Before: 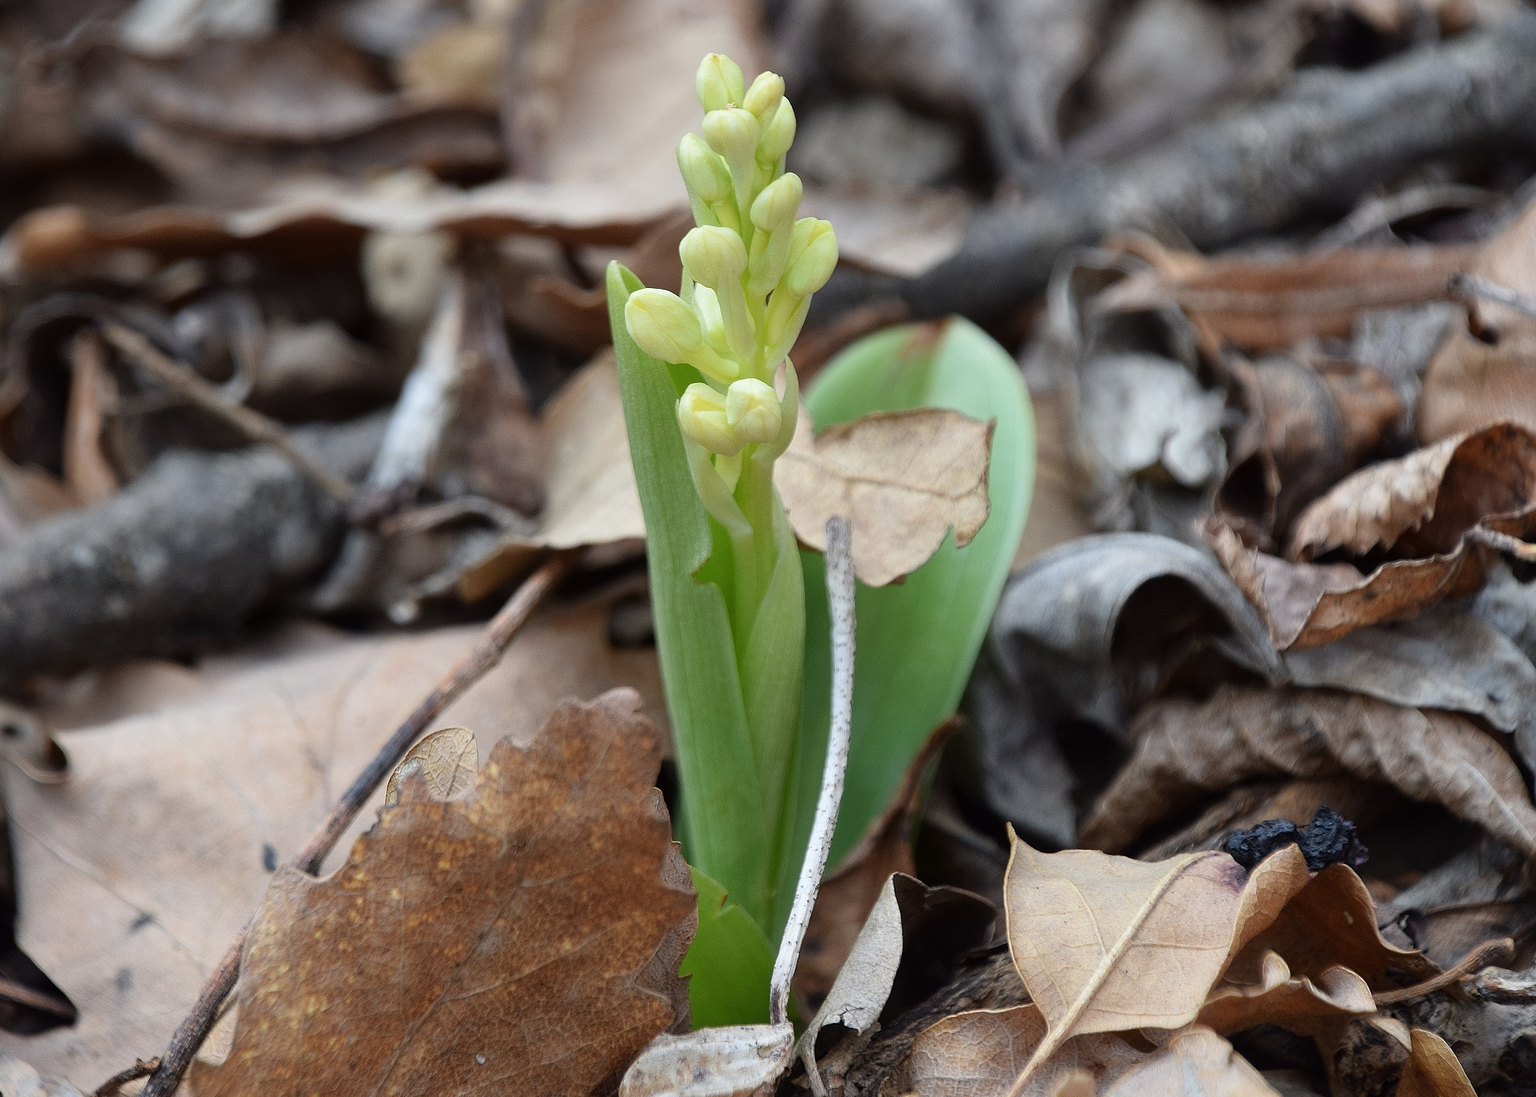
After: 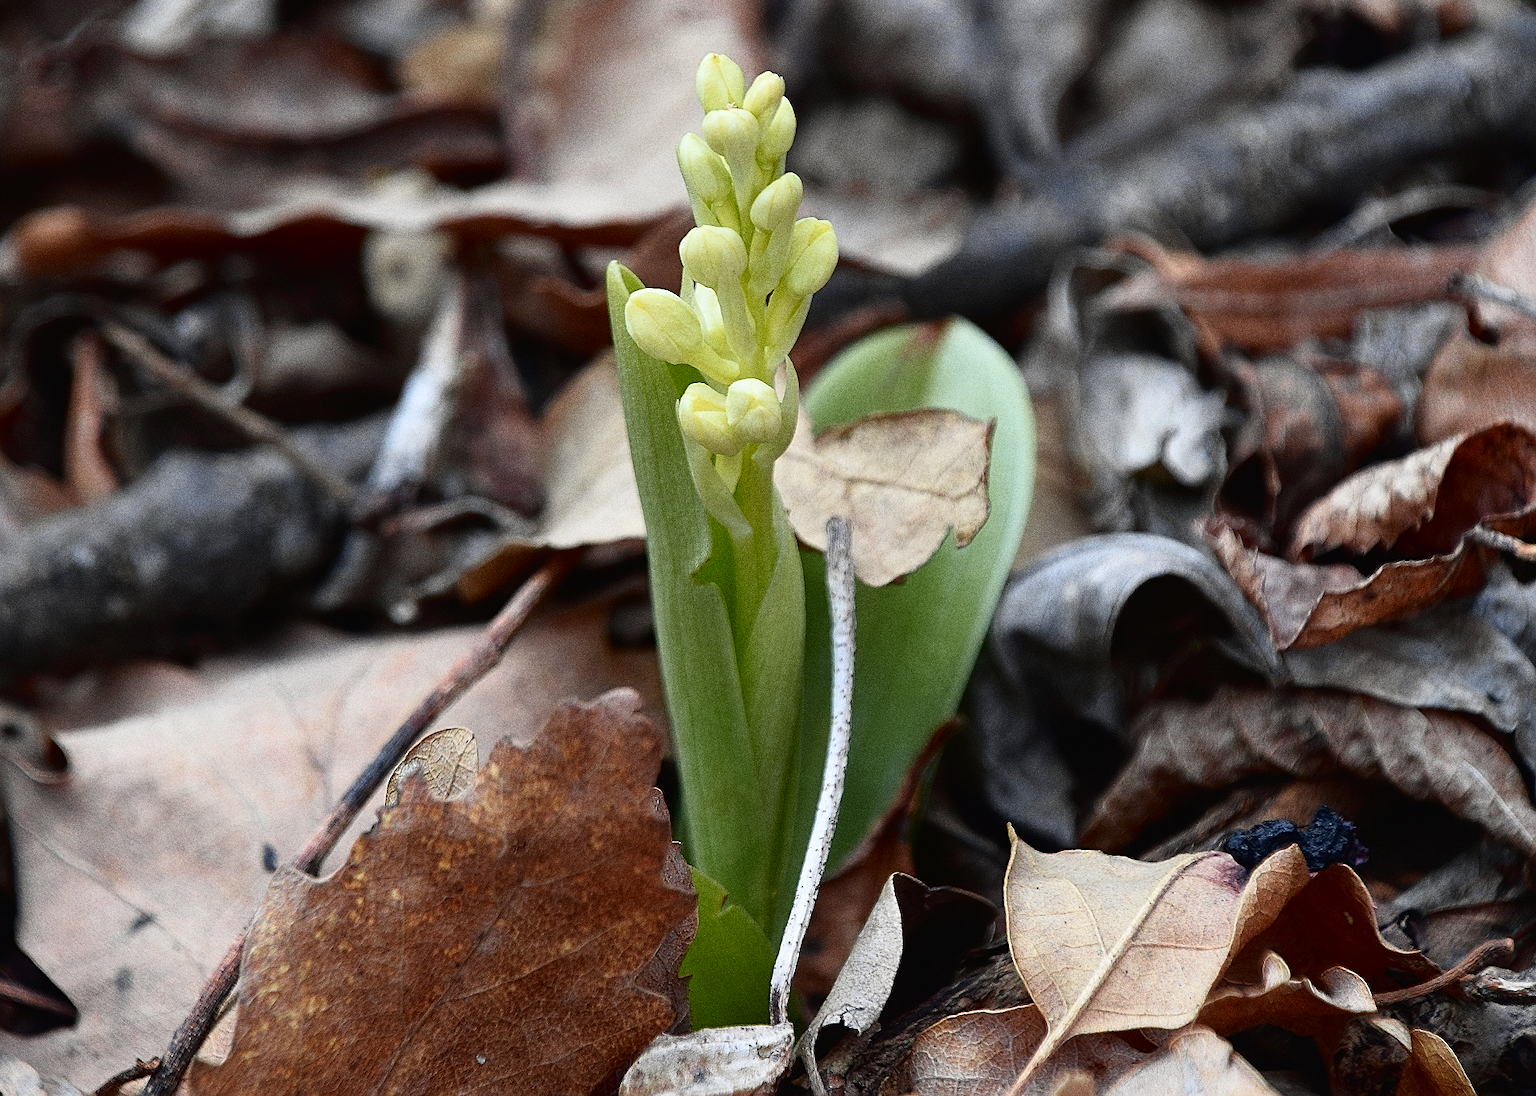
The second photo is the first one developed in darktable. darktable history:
crop: bottom 0.071%
grain: coarseness 0.09 ISO, strength 40%
tone curve: curves: ch0 [(0, 0.012) (0.056, 0.046) (0.218, 0.213) (0.606, 0.62) (0.82, 0.846) (1, 1)]; ch1 [(0, 0) (0.226, 0.261) (0.403, 0.437) (0.469, 0.472) (0.495, 0.499) (0.508, 0.503) (0.545, 0.555) (0.59, 0.598) (0.686, 0.728) (1, 1)]; ch2 [(0, 0) (0.269, 0.299) (0.459, 0.45) (0.498, 0.499) (0.523, 0.512) (0.568, 0.558) (0.634, 0.617) (0.698, 0.677) (0.806, 0.769) (1, 1)], color space Lab, independent channels, preserve colors none
shadows and highlights: shadows 0, highlights 40
sharpen: on, module defaults
contrast brightness saturation: contrast 0.12, brightness -0.12, saturation 0.2
